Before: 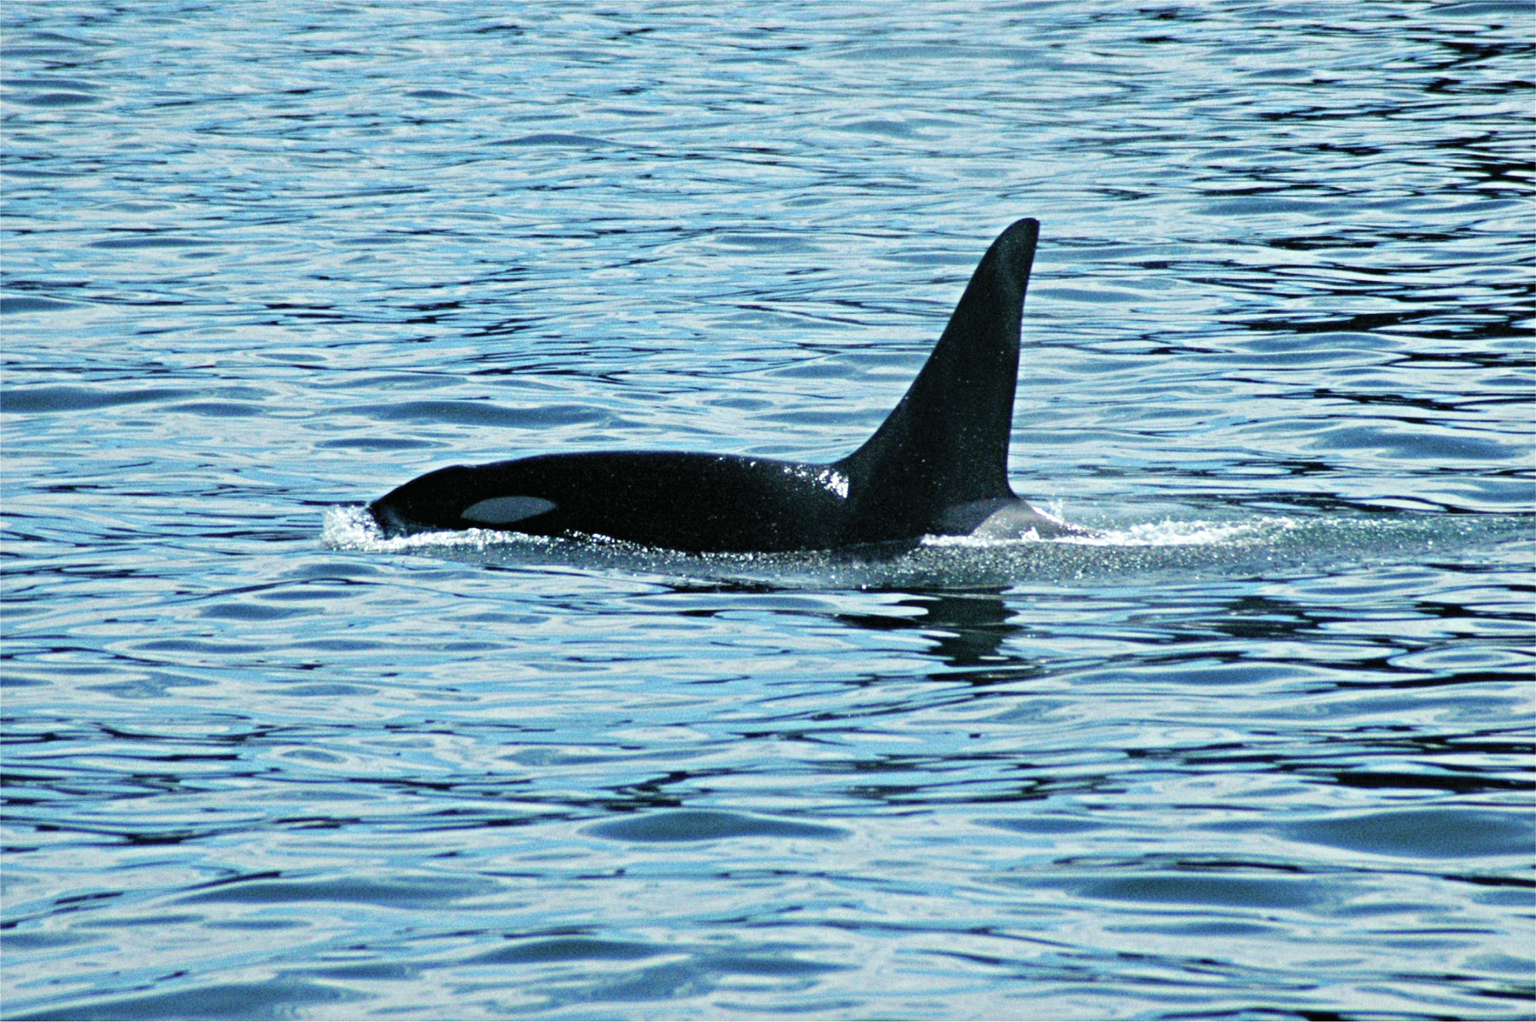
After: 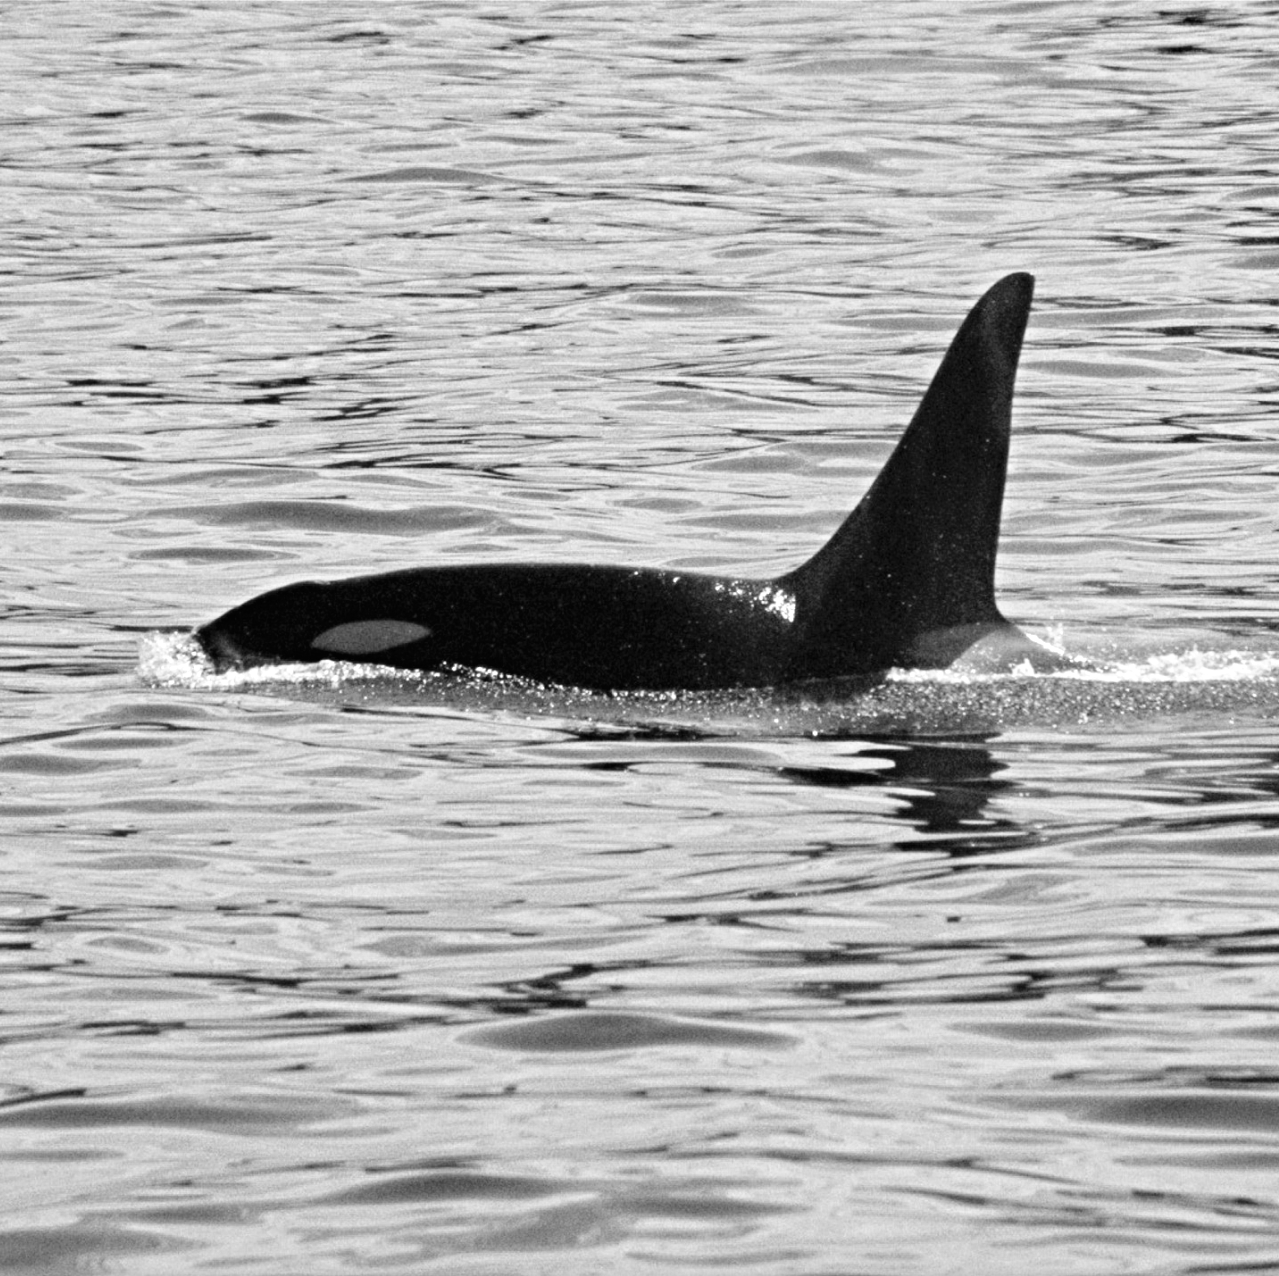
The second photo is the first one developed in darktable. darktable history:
crop and rotate: left 13.847%, right 19.522%
color calibration: output gray [0.18, 0.41, 0.41, 0], illuminant custom, x 0.373, y 0.388, temperature 4247.02 K, saturation algorithm version 1 (2020)
